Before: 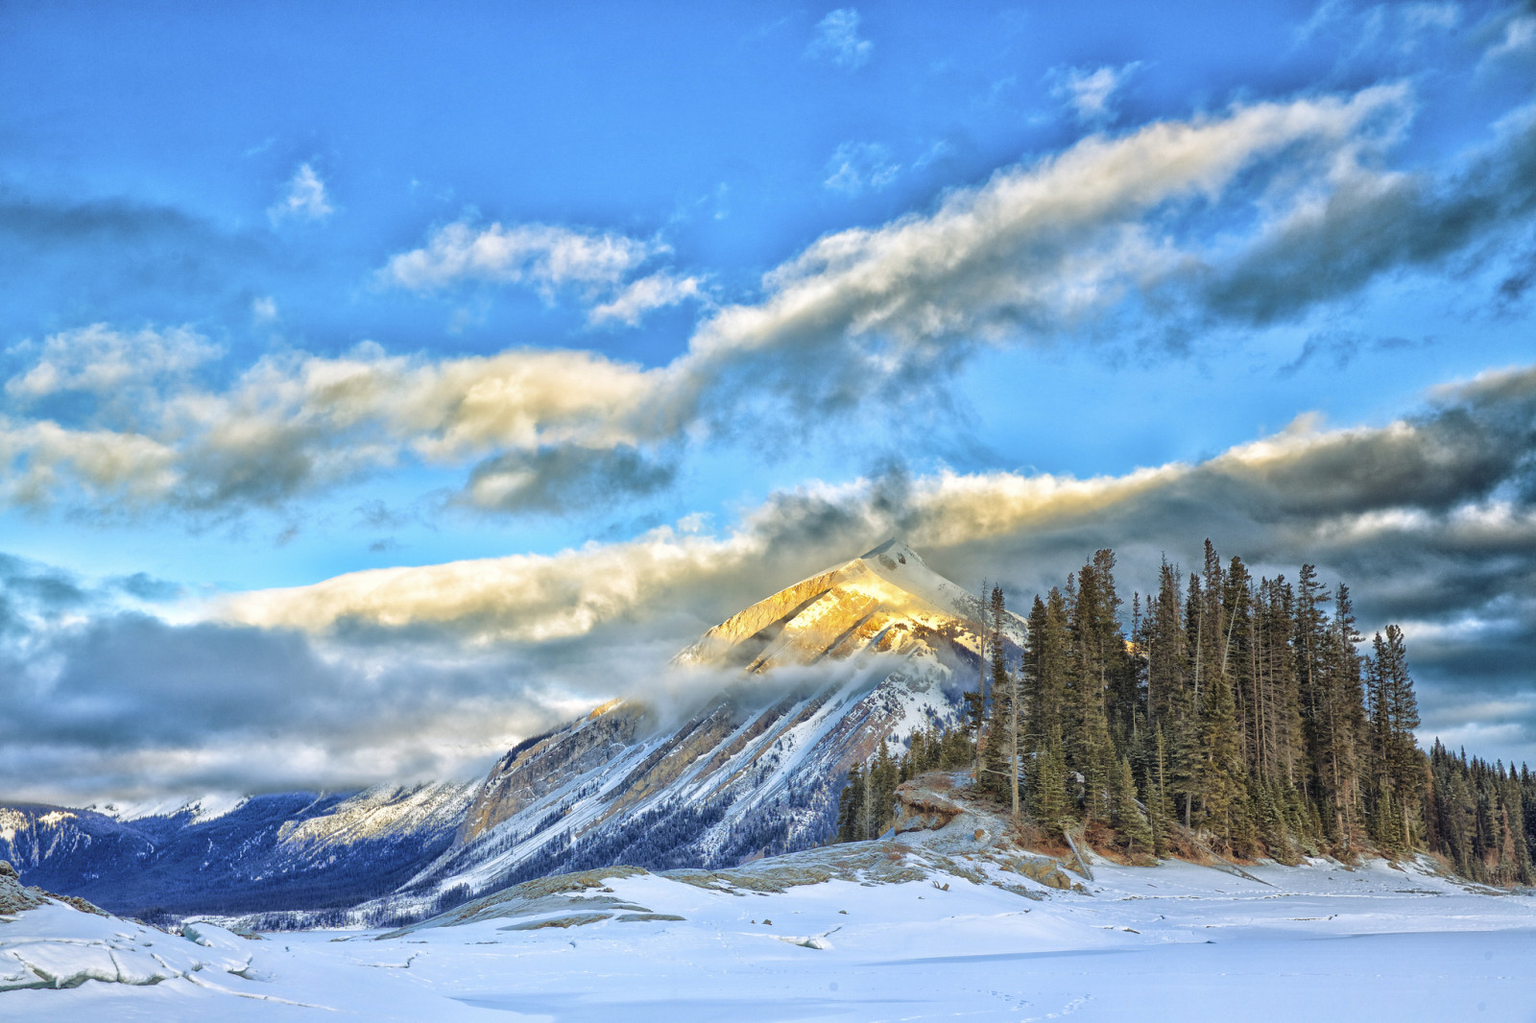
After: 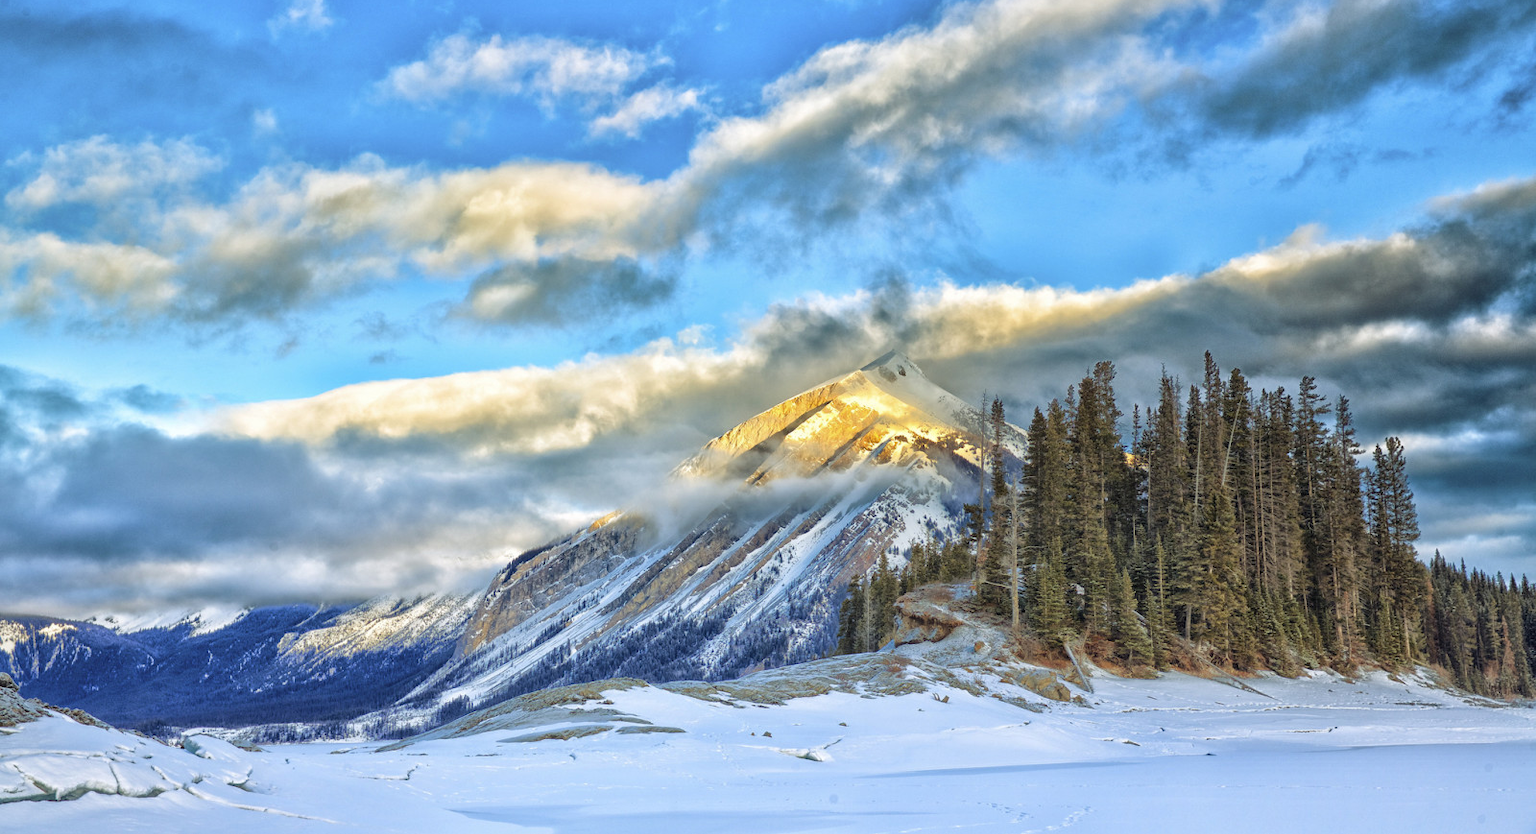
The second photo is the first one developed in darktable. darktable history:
crop and rotate: top 18.428%
